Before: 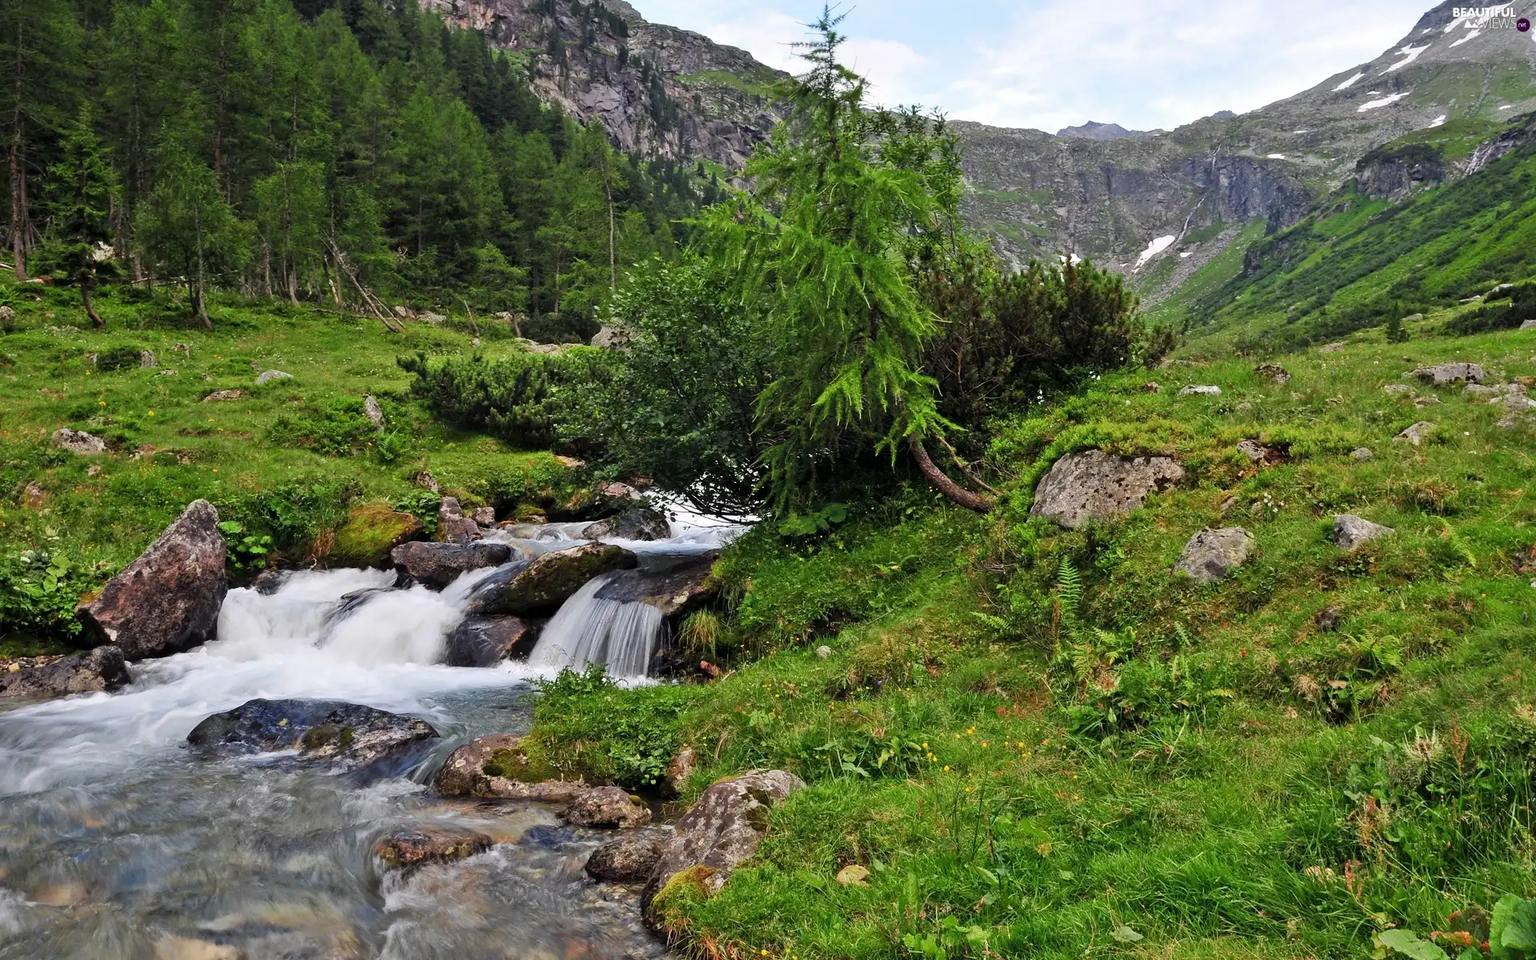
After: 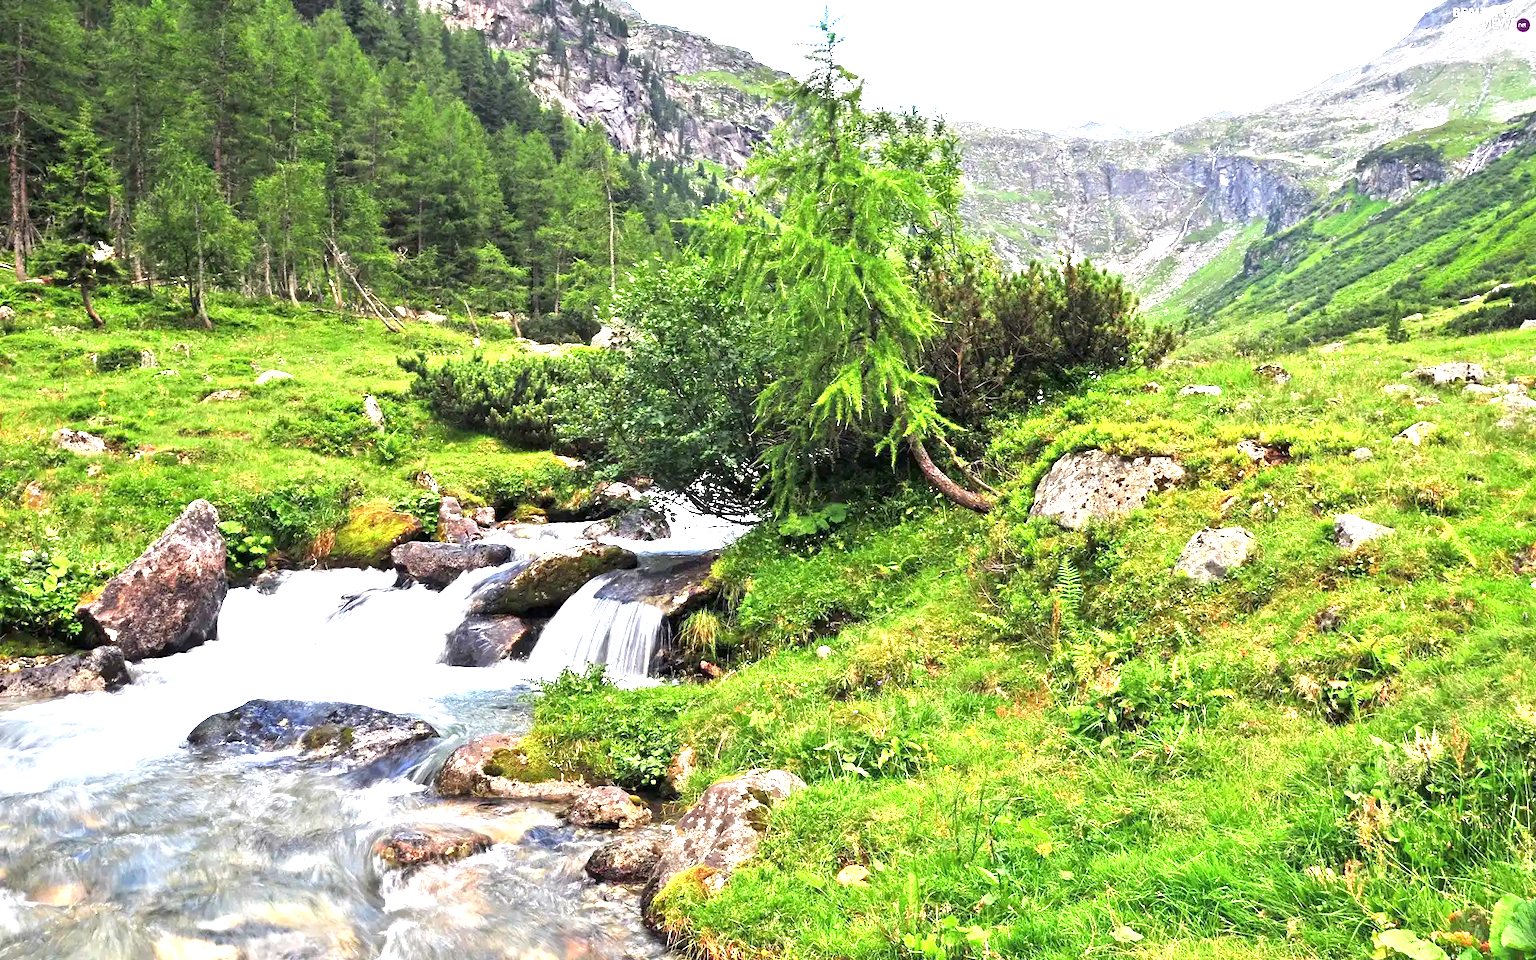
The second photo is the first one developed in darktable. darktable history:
exposure: black level correction 0, exposure 1.963 EV, compensate highlight preservation false
